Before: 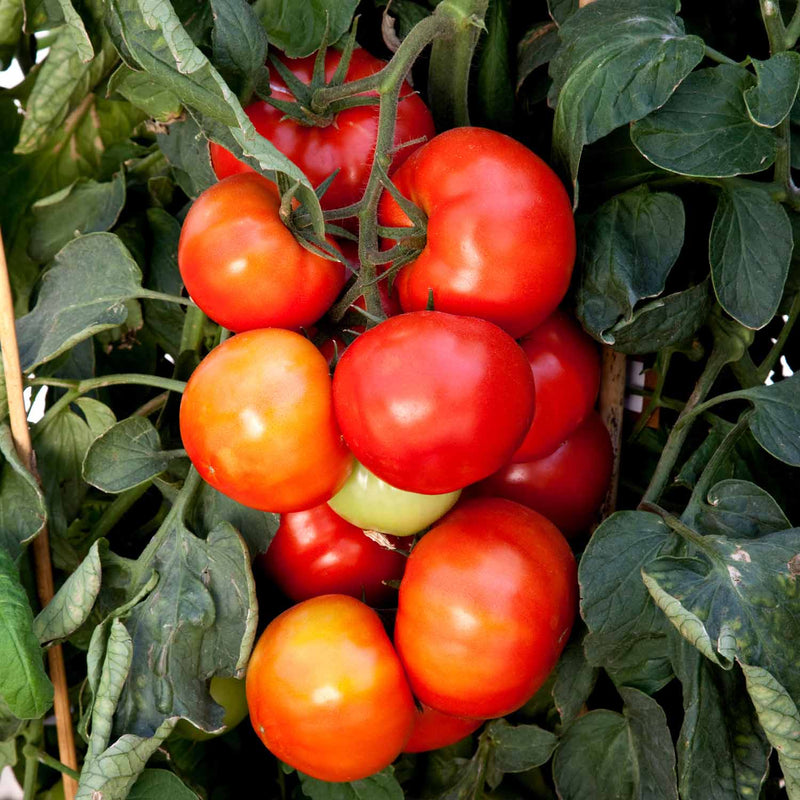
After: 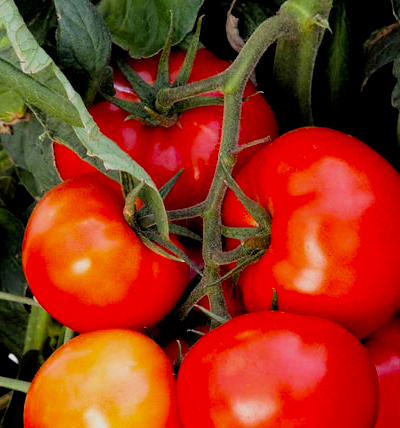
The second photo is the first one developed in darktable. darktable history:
contrast brightness saturation: saturation -0.05
filmic rgb: black relative exposure -7.6 EV, white relative exposure 4.64 EV, threshold 3 EV, target black luminance 0%, hardness 3.55, latitude 50.51%, contrast 1.033, highlights saturation mix 10%, shadows ↔ highlights balance -0.198%, color science v4 (2020), enable highlight reconstruction true
crop: left 19.556%, right 30.401%, bottom 46.458%
